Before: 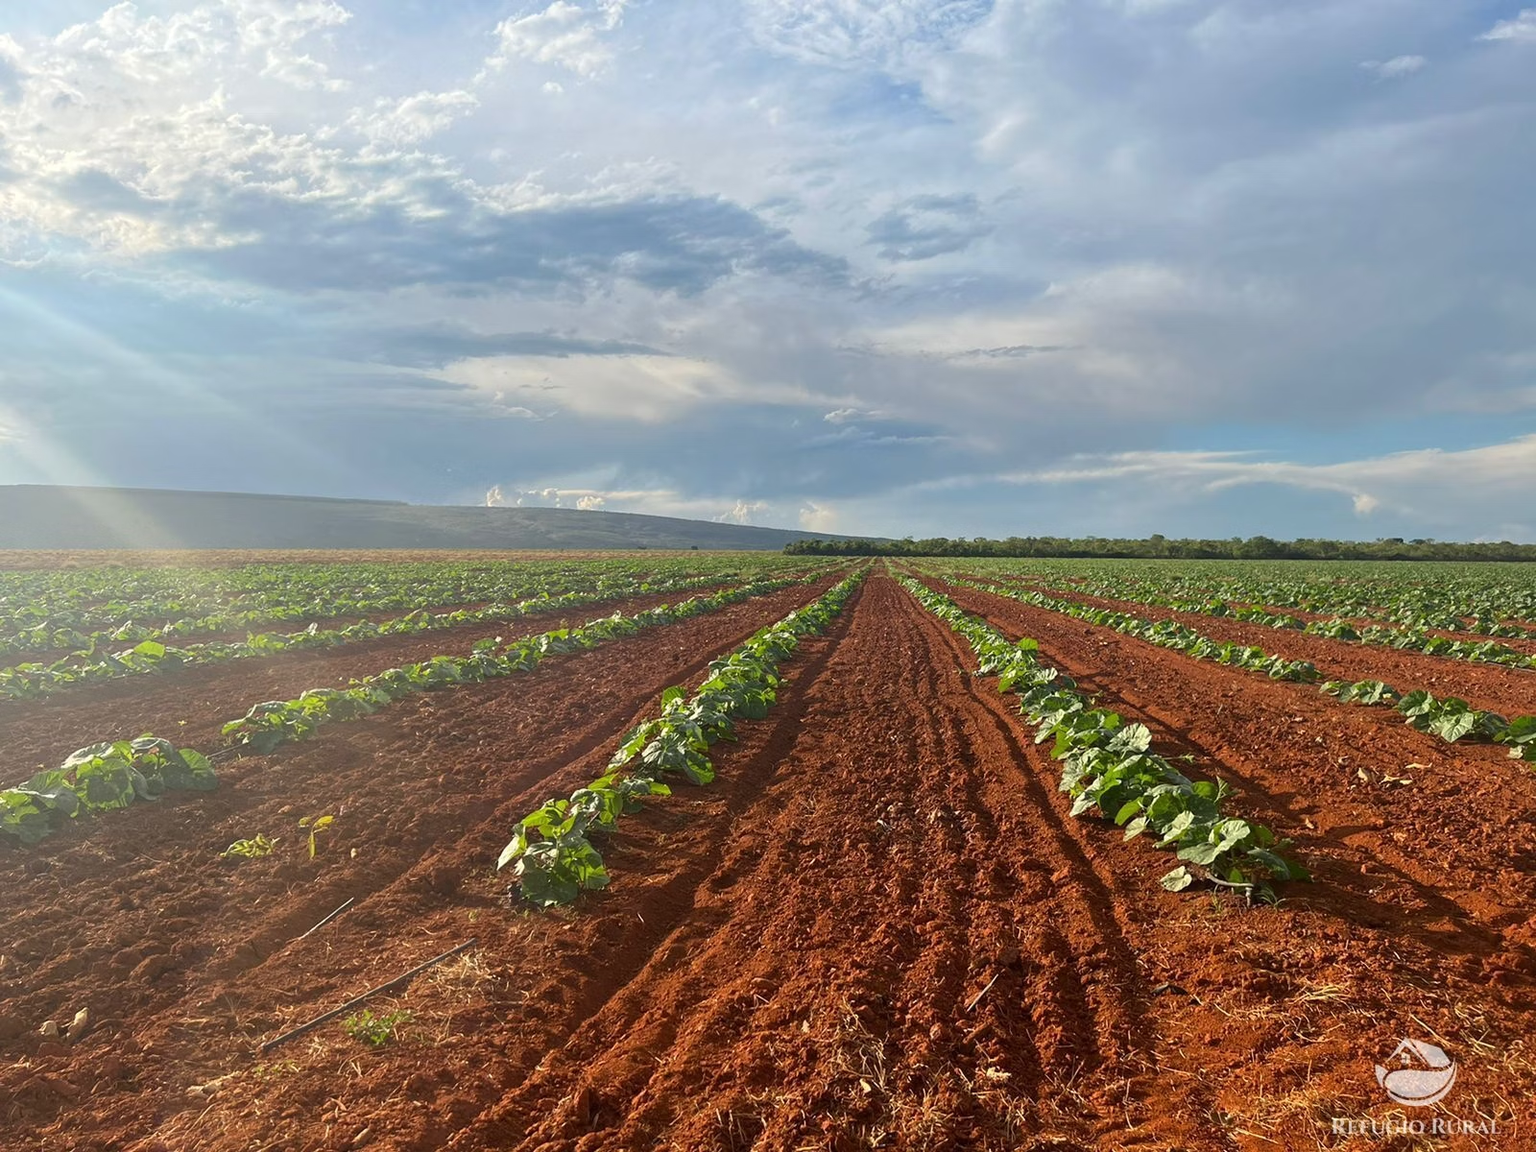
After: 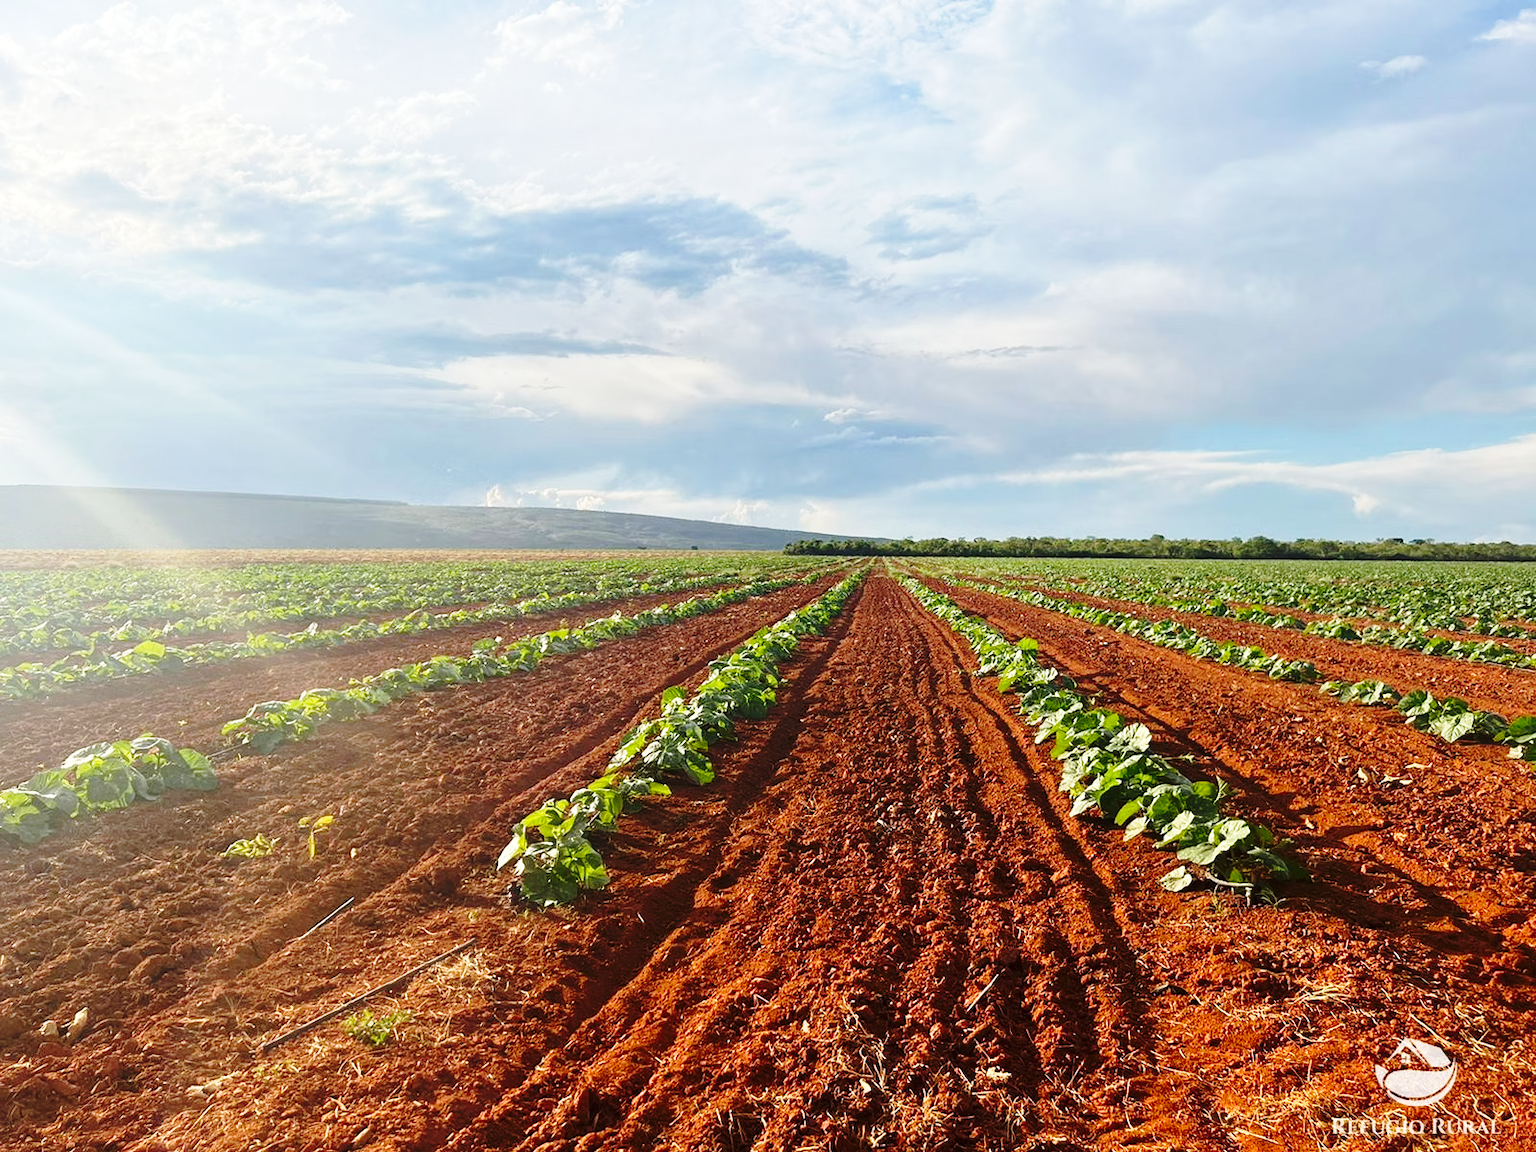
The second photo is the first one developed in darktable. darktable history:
contrast brightness saturation: saturation -0.05
base curve: curves: ch0 [(0, 0) (0.04, 0.03) (0.133, 0.232) (0.448, 0.748) (0.843, 0.968) (1, 1)], preserve colors none
